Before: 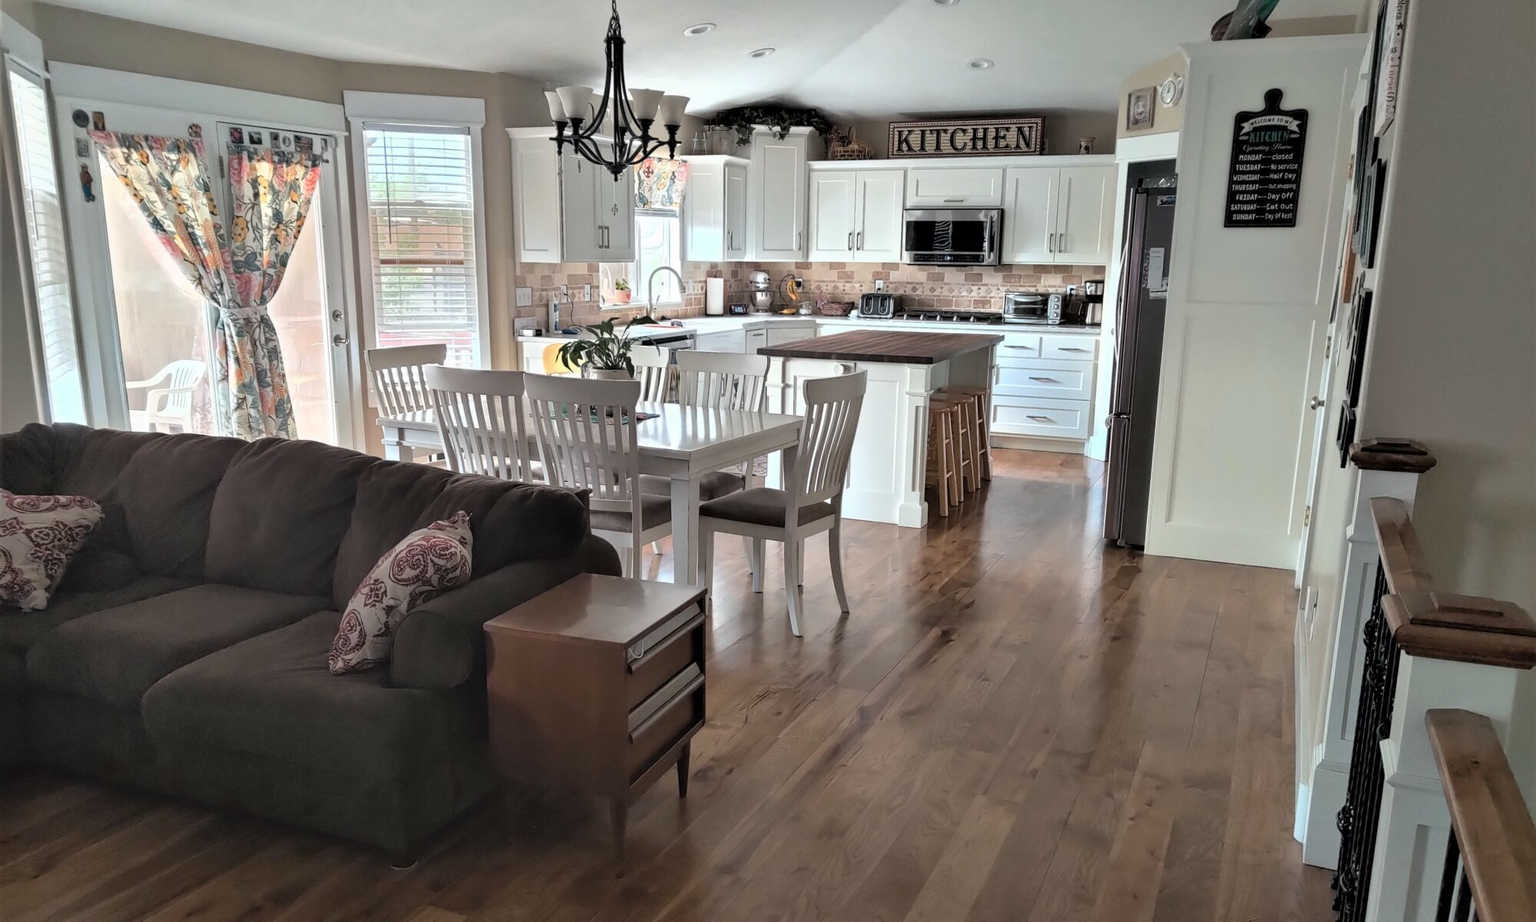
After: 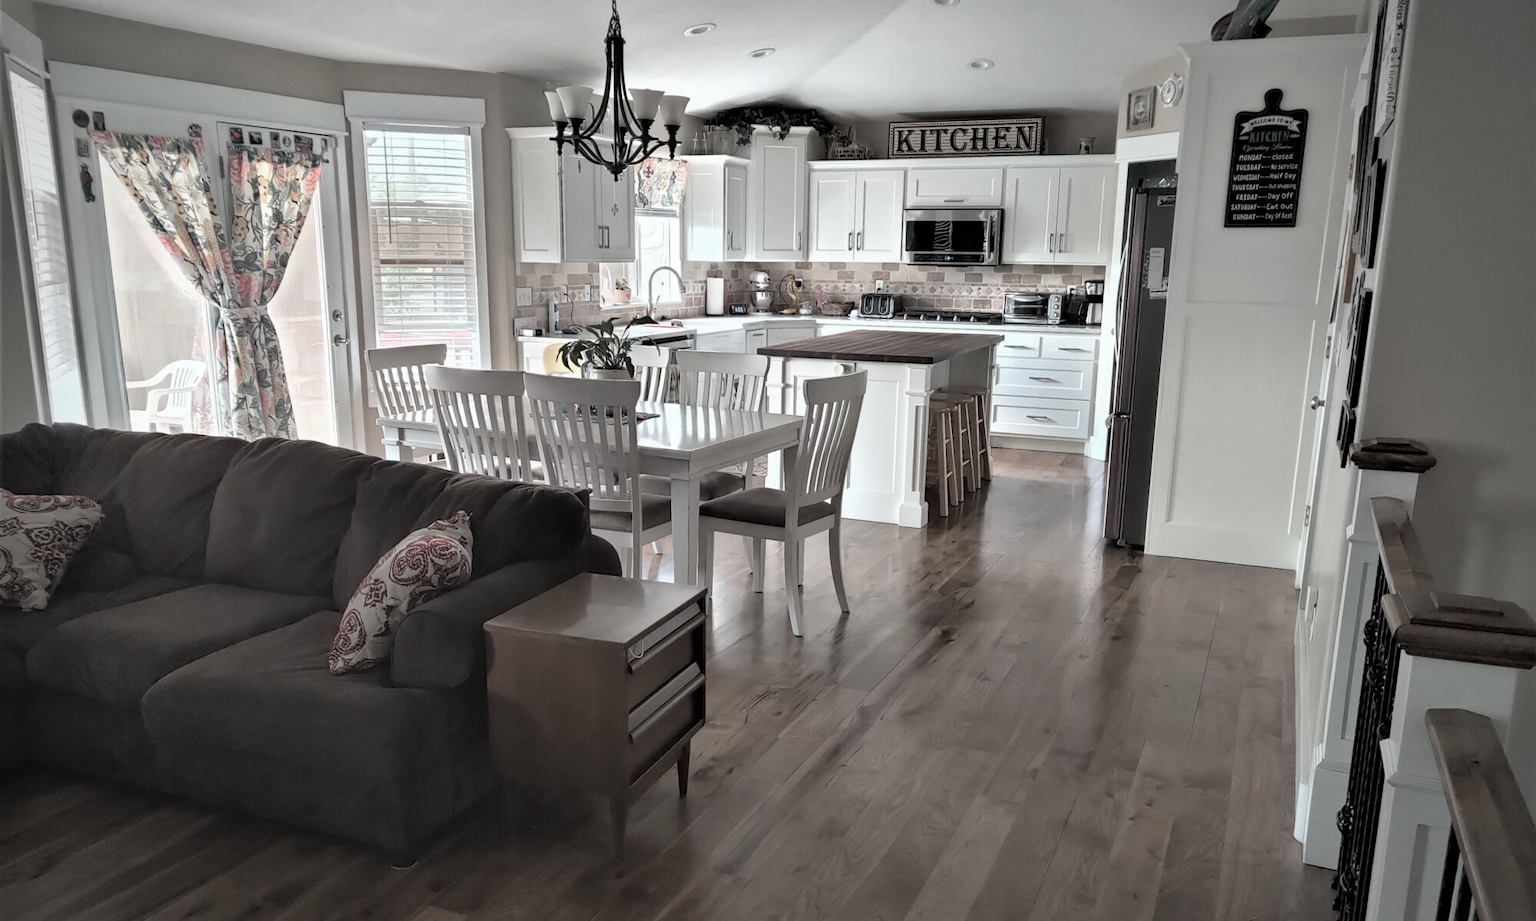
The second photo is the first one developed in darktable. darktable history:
color zones: curves: ch0 [(0, 0.6) (0.129, 0.508) (0.193, 0.483) (0.429, 0.5) (0.571, 0.5) (0.714, 0.5) (0.857, 0.5) (1, 0.6)]; ch1 [(0, 0.481) (0.112, 0.245) (0.213, 0.223) (0.429, 0.233) (0.571, 0.231) (0.683, 0.242) (0.857, 0.296) (1, 0.481)]
vignetting: width/height ratio 1.094
